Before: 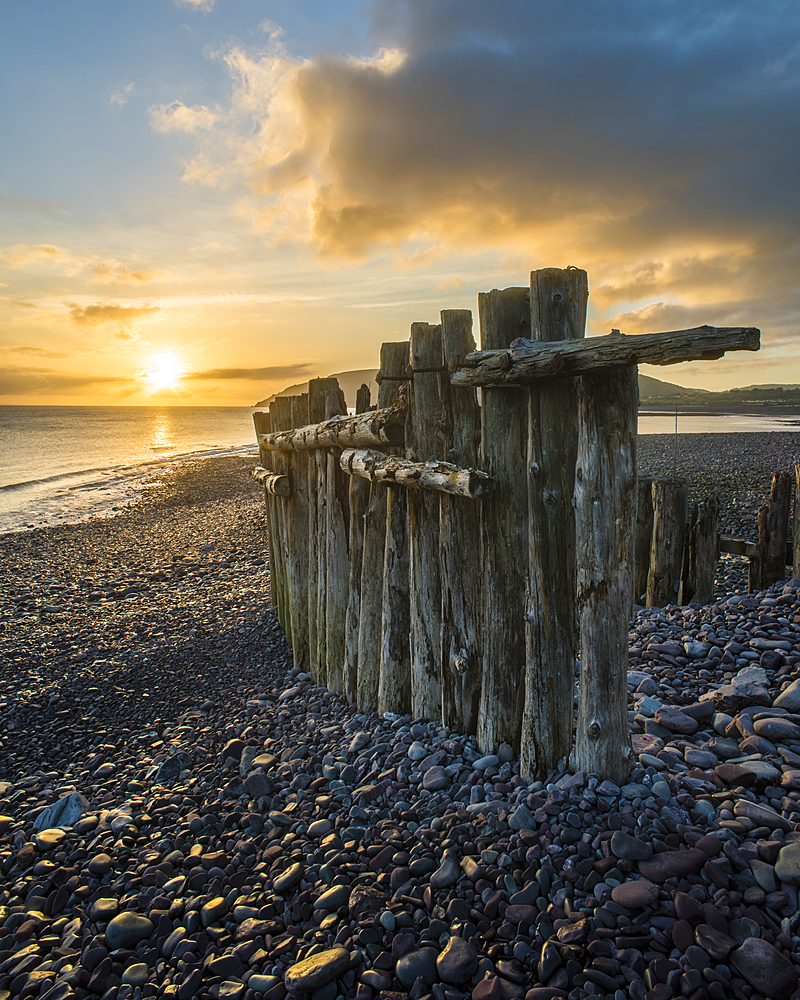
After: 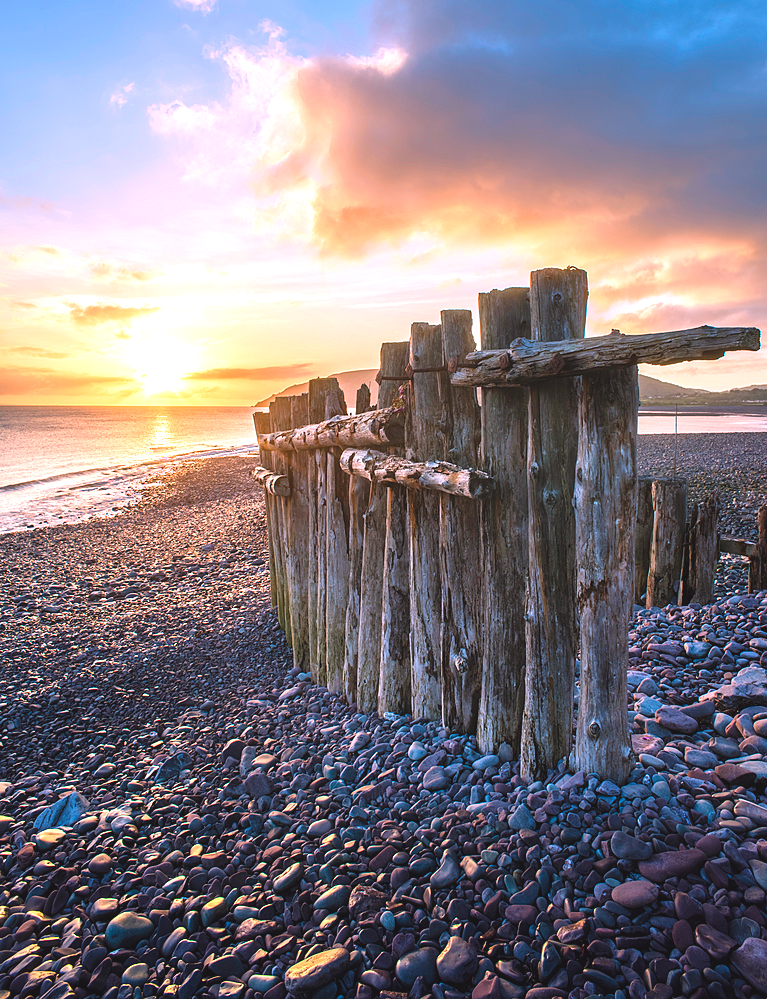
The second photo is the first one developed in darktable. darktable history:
crop: right 4.097%, bottom 0.022%
exposure: black level correction 0, exposure 1.001 EV, compensate highlight preservation false
tone equalizer: edges refinement/feathering 500, mask exposure compensation -1.57 EV, preserve details no
contrast brightness saturation: contrast -0.125
color correction: highlights a* 15.71, highlights b* -20.57
